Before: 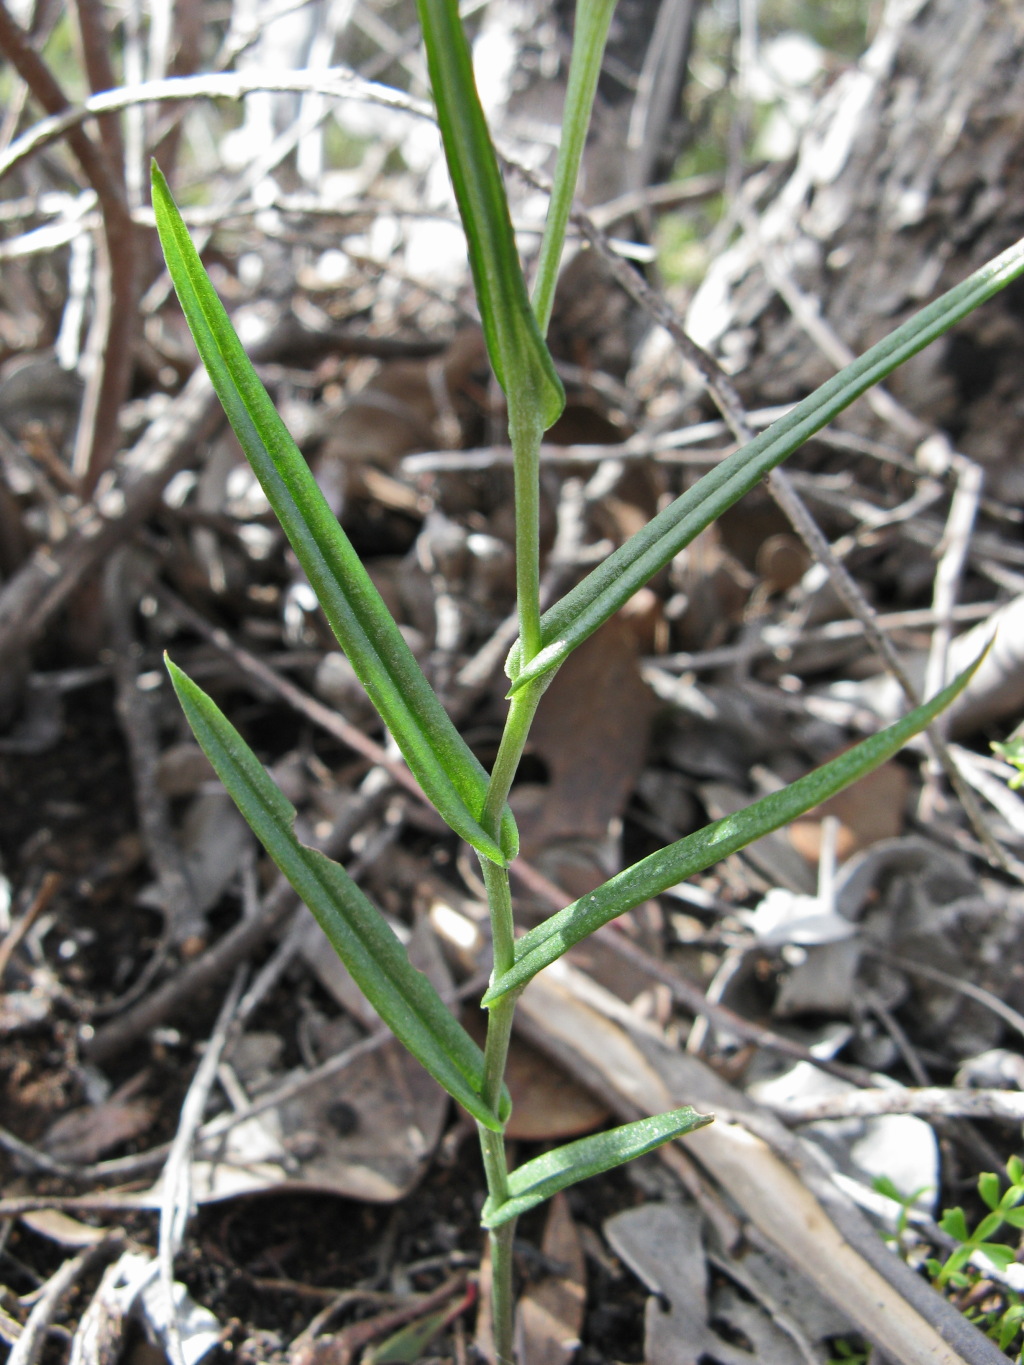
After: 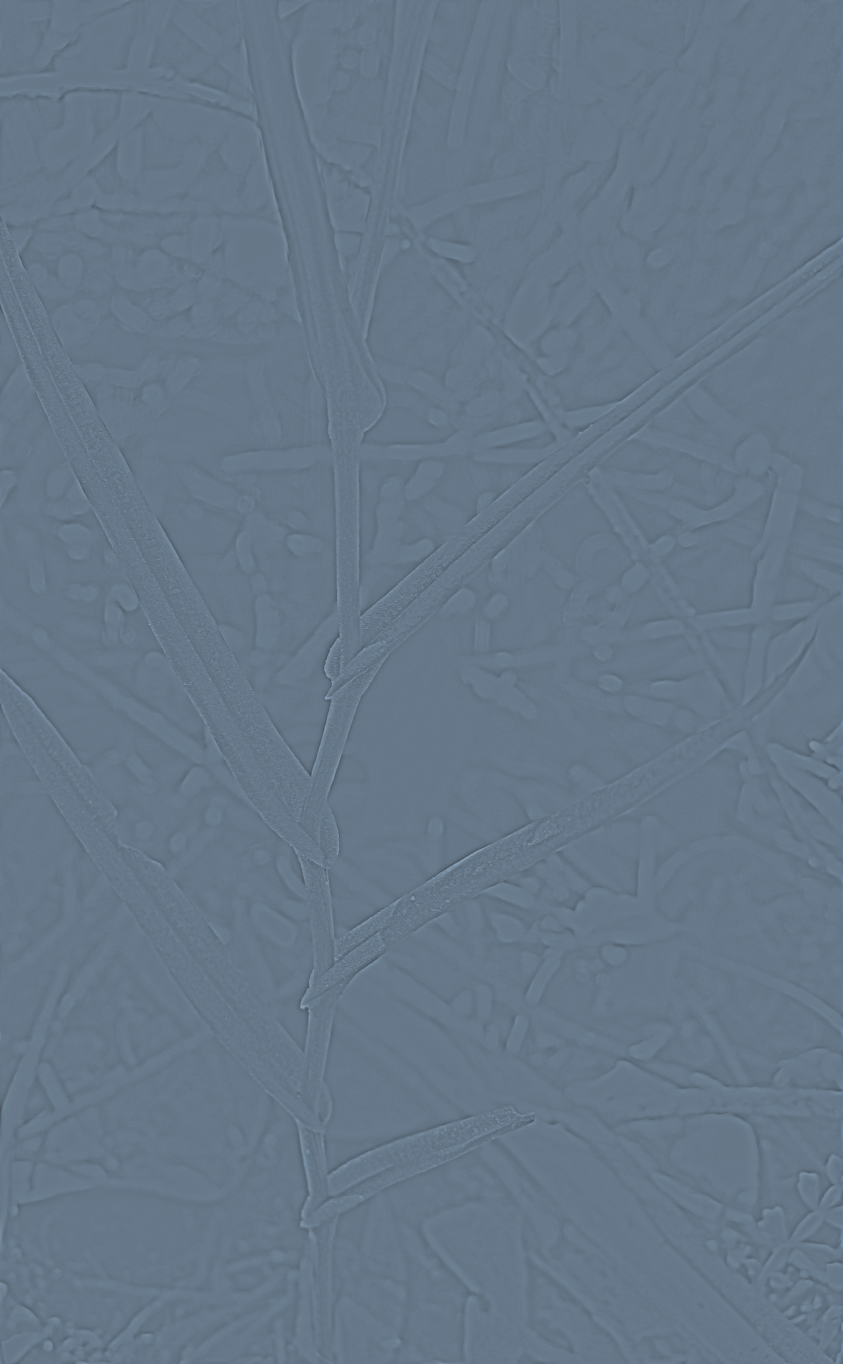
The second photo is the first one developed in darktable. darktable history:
shadows and highlights: shadows -19.91, highlights -73.15
color correction: highlights a* -9.73, highlights b* -21.22
contrast brightness saturation: contrast 0.15, brightness -0.01, saturation 0.1
sigmoid: on, module defaults
crop: left 17.582%, bottom 0.031%
color contrast: green-magenta contrast 0.8, blue-yellow contrast 1.1, unbound 0
white balance: red 1, blue 1
highpass: sharpness 5.84%, contrast boost 8.44%
